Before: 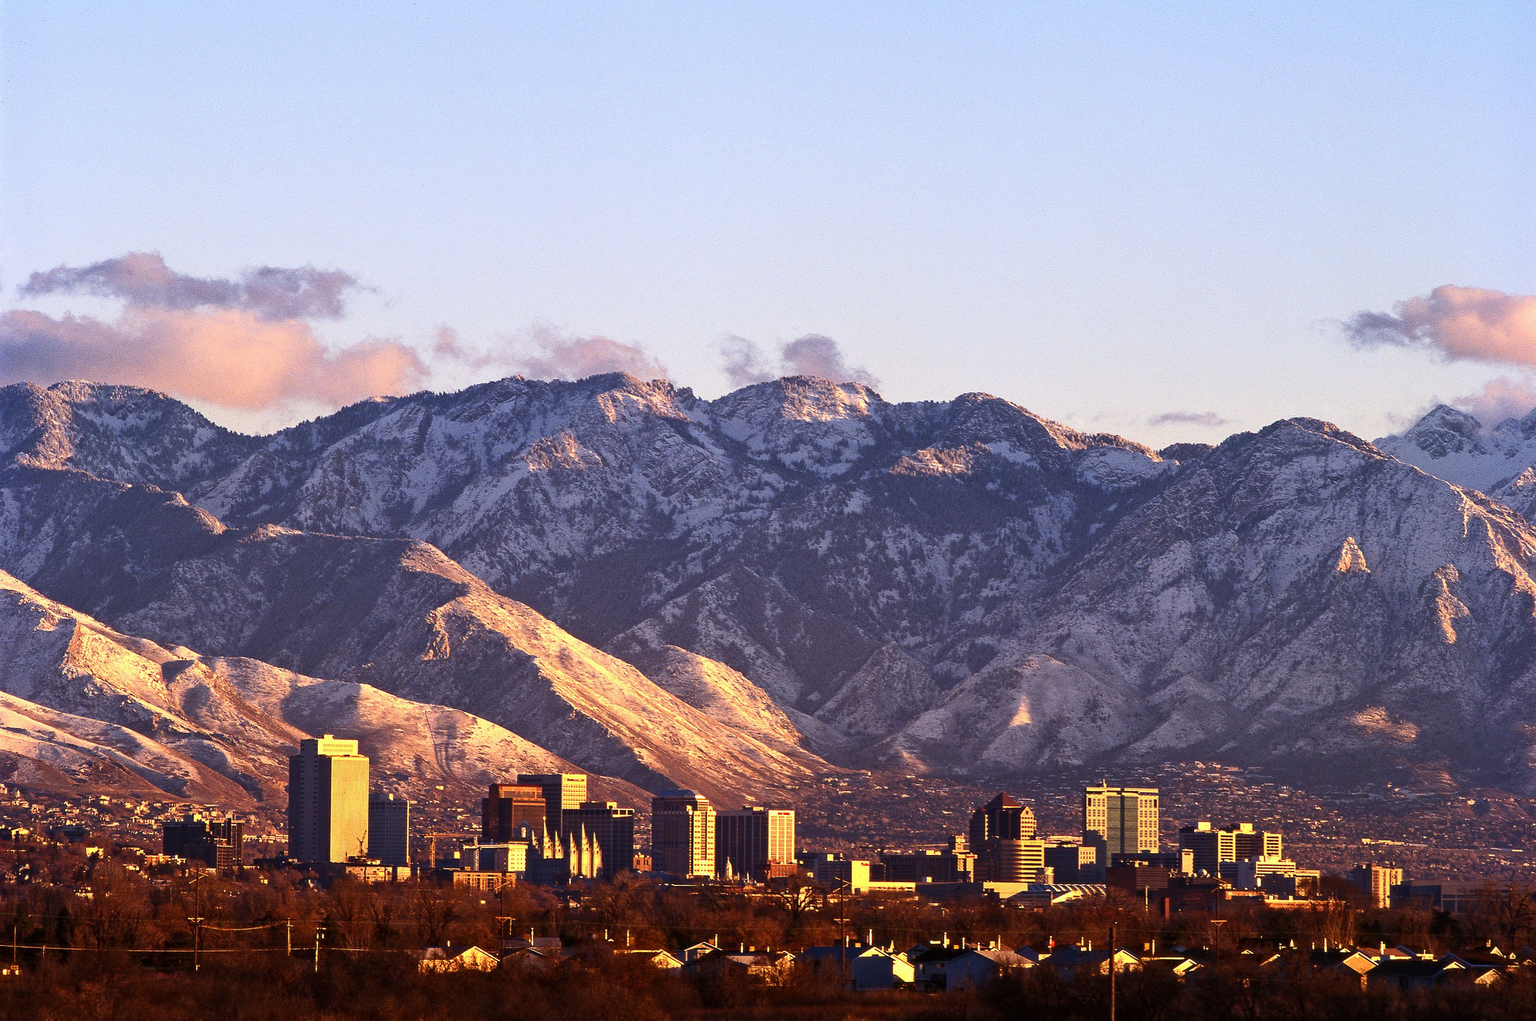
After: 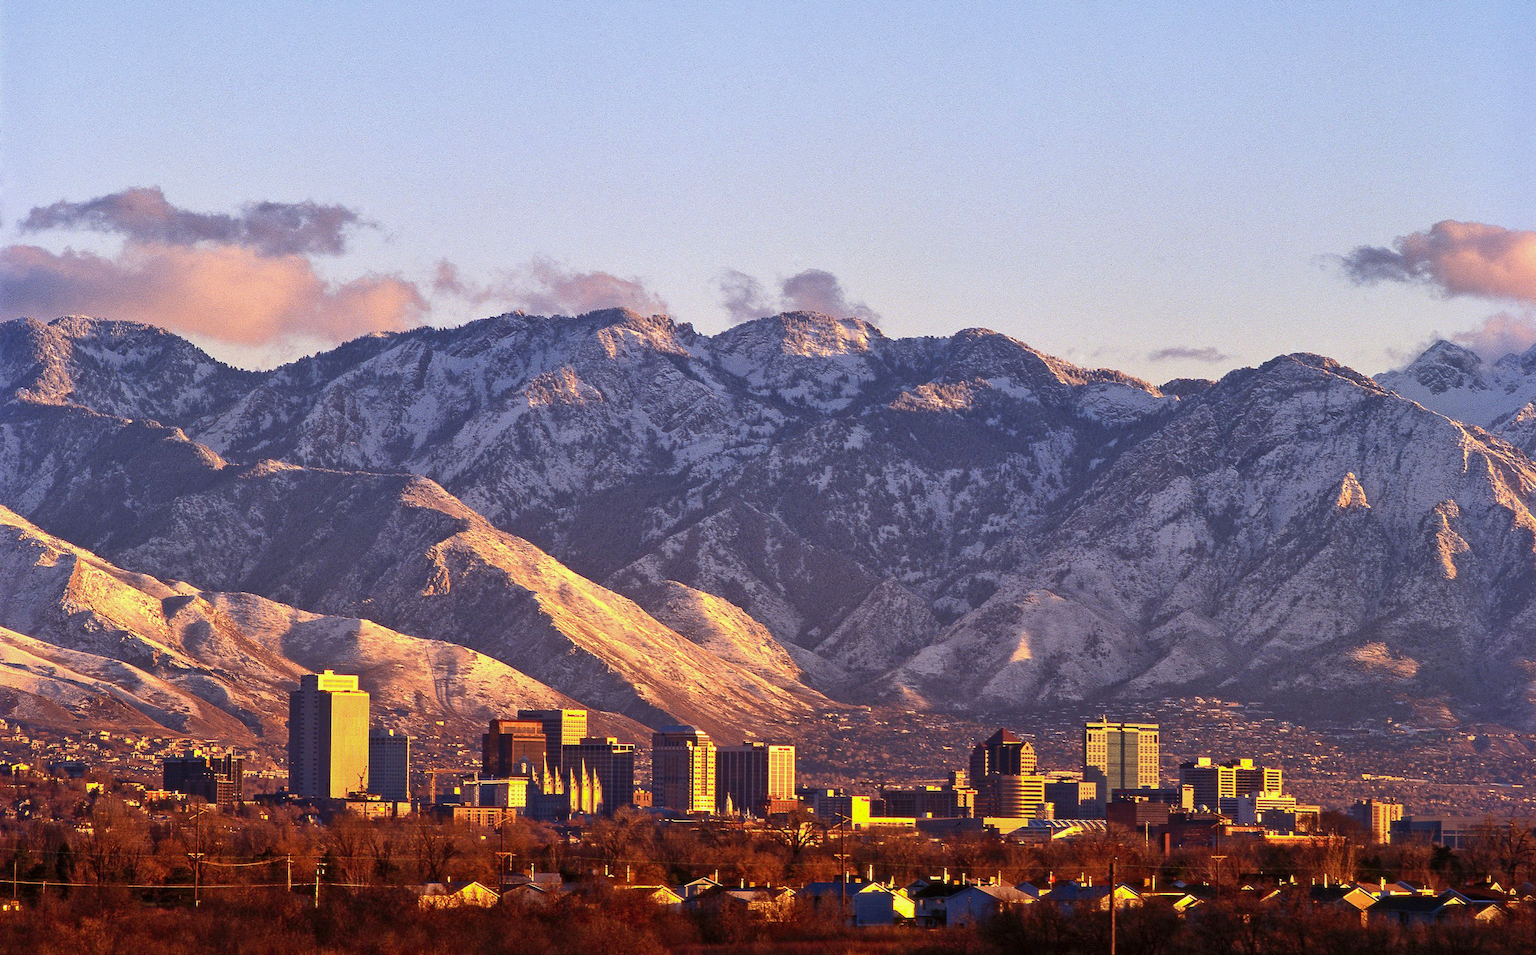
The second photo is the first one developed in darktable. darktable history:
crop and rotate: top 6.385%
shadows and highlights: on, module defaults
